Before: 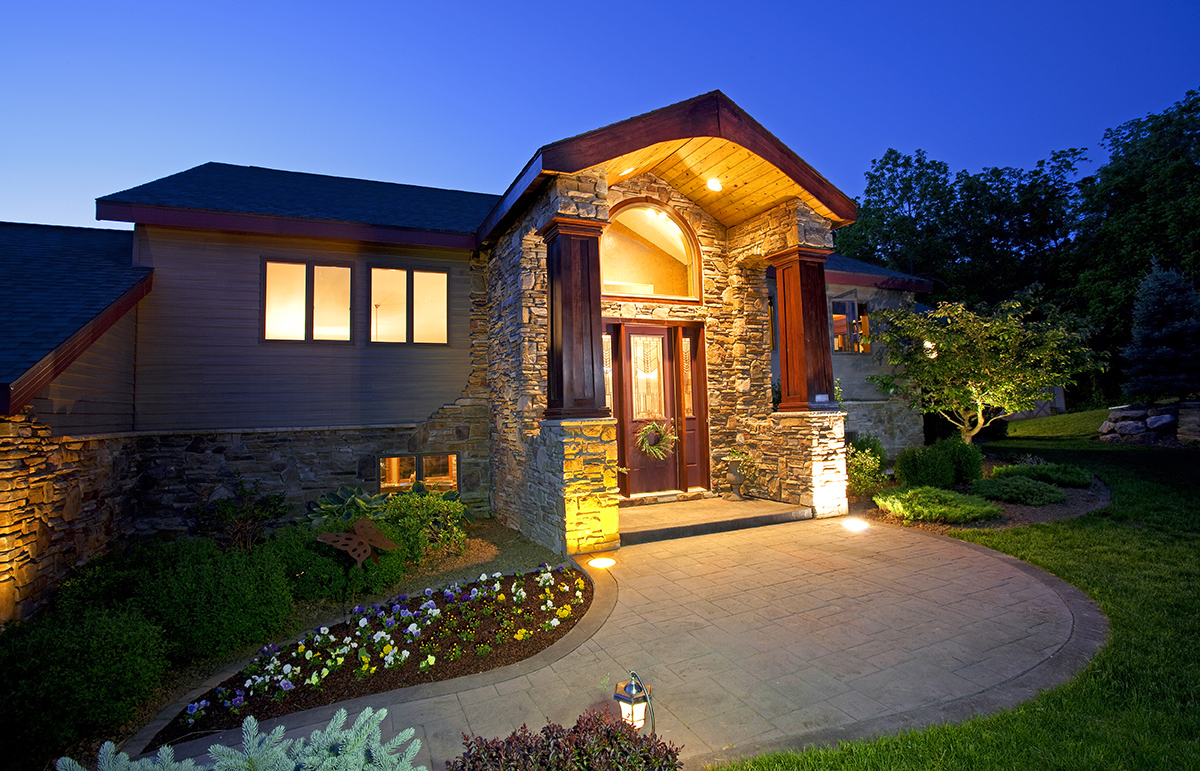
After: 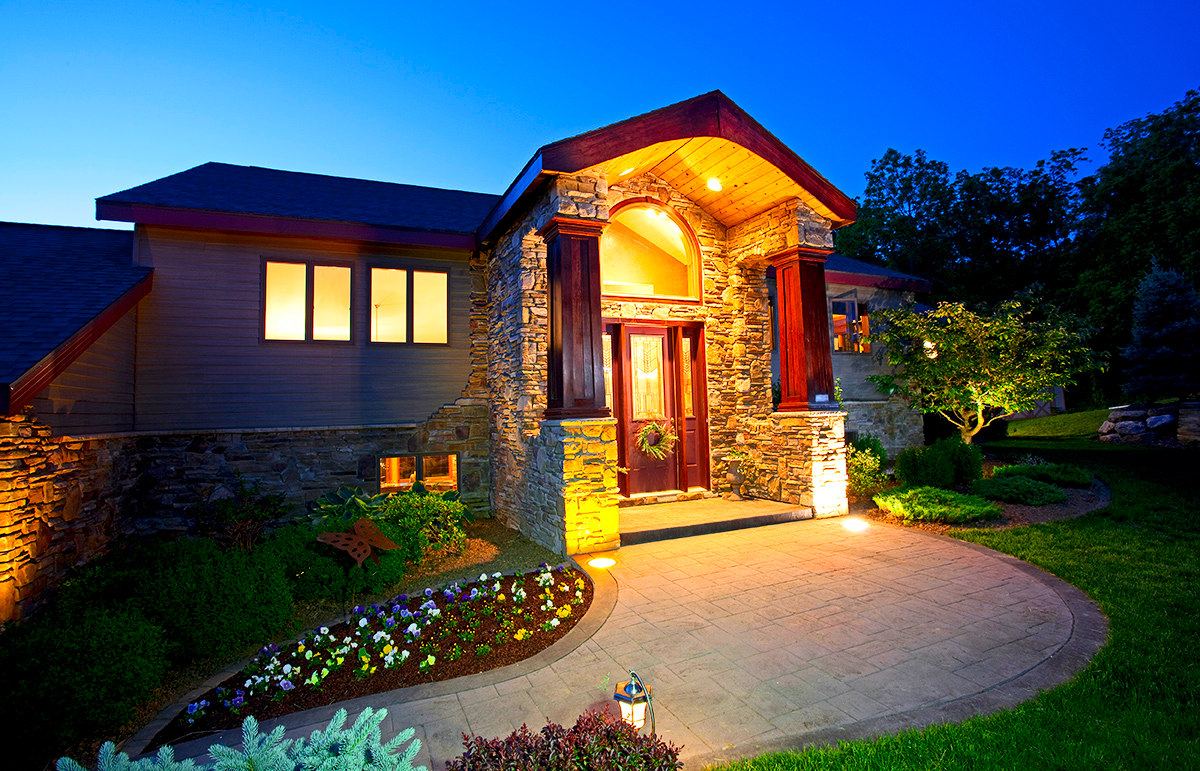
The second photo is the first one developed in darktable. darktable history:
contrast brightness saturation: contrast 0.234, brightness 0.114, saturation 0.291
